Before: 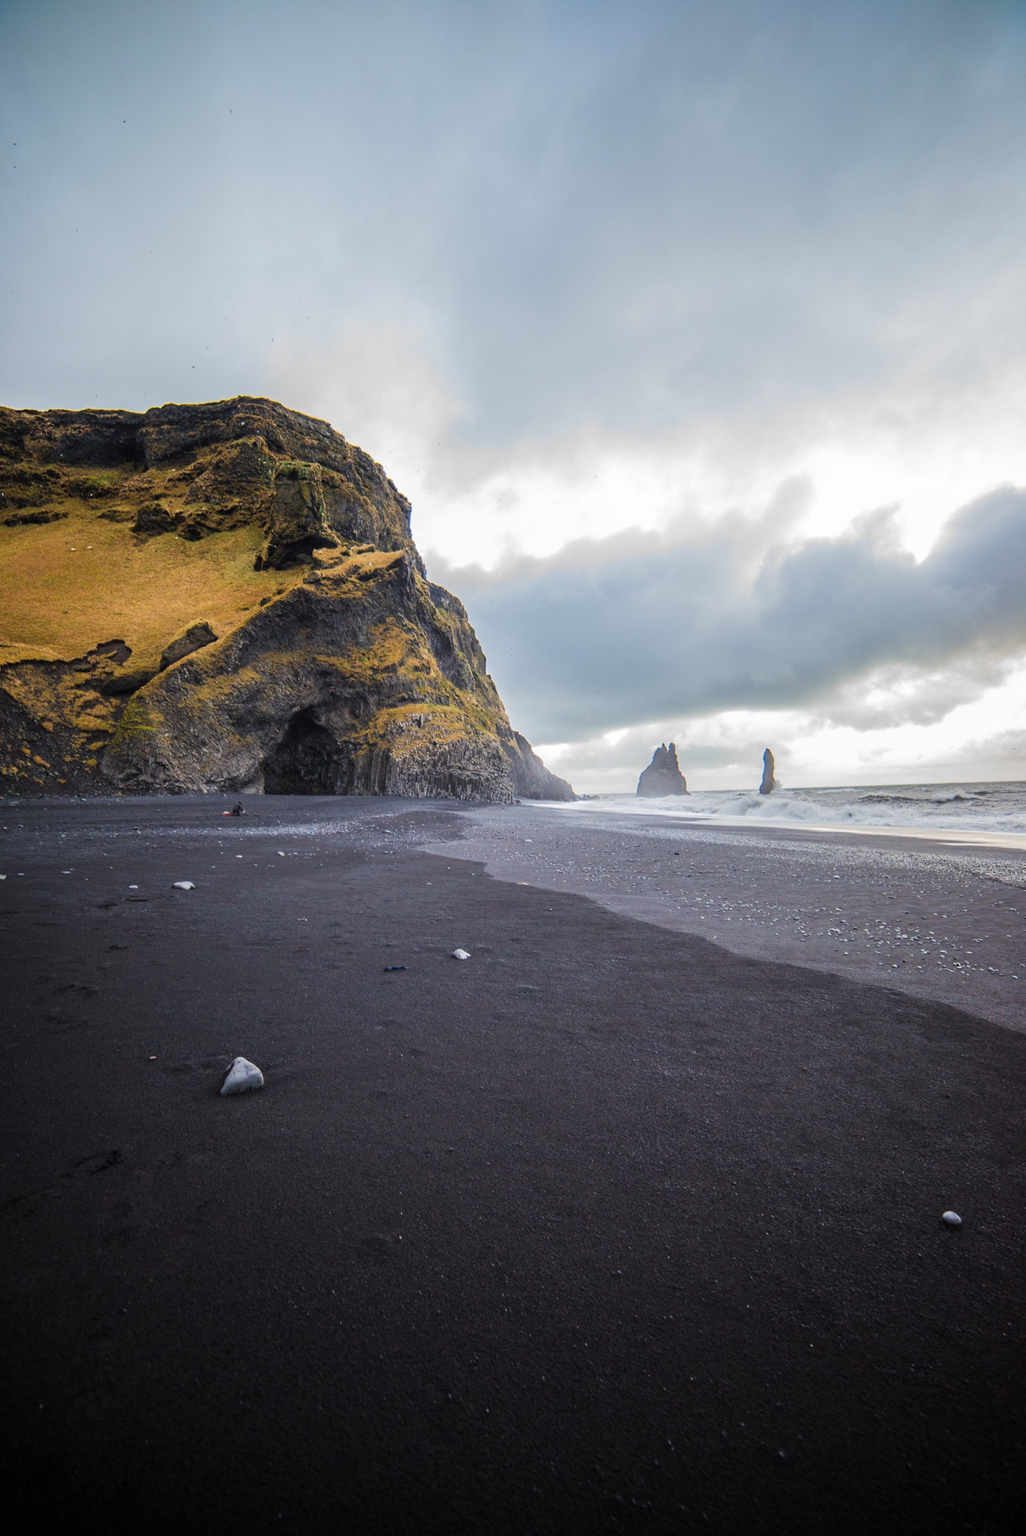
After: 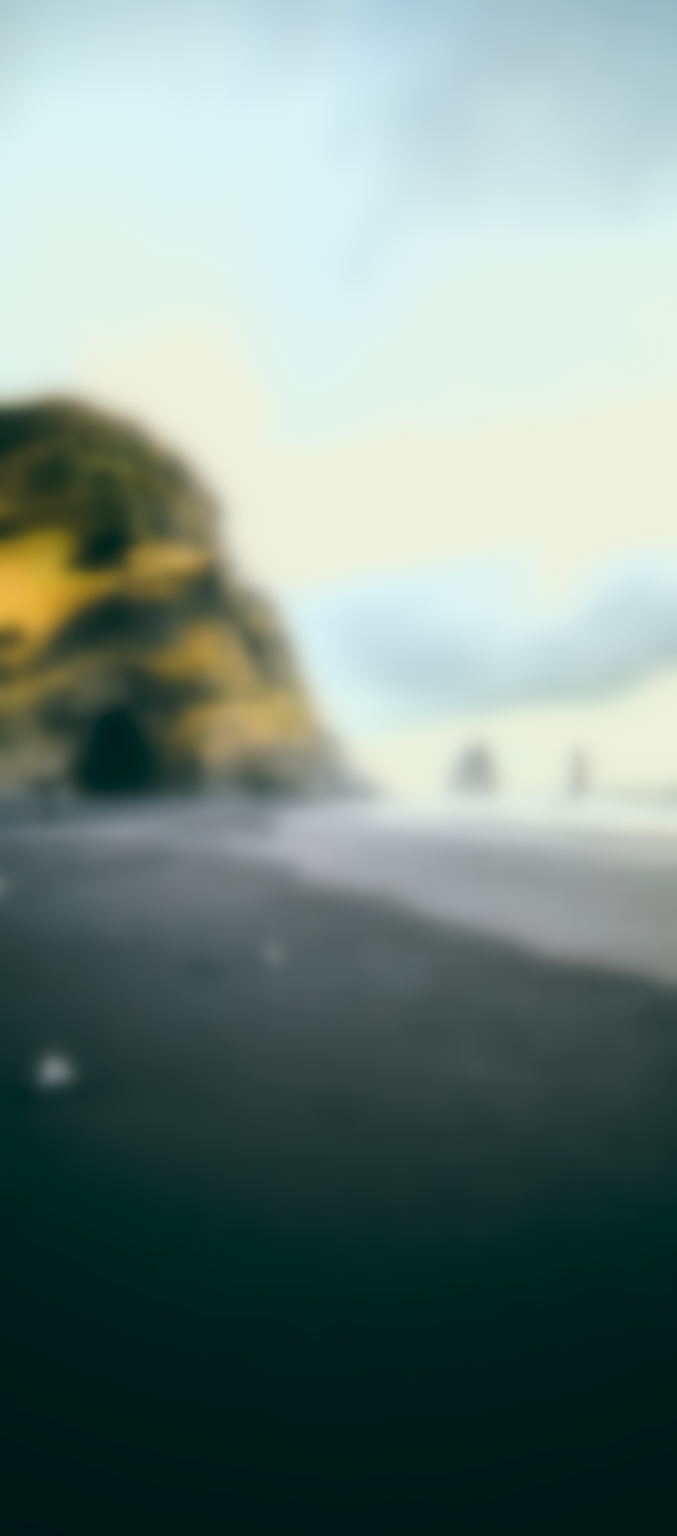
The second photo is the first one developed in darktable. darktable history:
crop and rotate: left 18.442%, right 15.508%
exposure: exposure 0.7 EV, compensate highlight preservation false
tone curve: curves: ch0 [(0, 0) (0.003, 0.002) (0.011, 0.009) (0.025, 0.02) (0.044, 0.034) (0.069, 0.046) (0.1, 0.062) (0.136, 0.083) (0.177, 0.119) (0.224, 0.162) (0.277, 0.216) (0.335, 0.282) (0.399, 0.365) (0.468, 0.457) (0.543, 0.541) (0.623, 0.624) (0.709, 0.713) (0.801, 0.797) (0.898, 0.889) (1, 1)], preserve colors none
color balance: lift [1.005, 0.99, 1.007, 1.01], gamma [1, 1.034, 1.032, 0.966], gain [0.873, 1.055, 1.067, 0.933]
lowpass: radius 16, unbound 0
tone equalizer: -8 EV -0.417 EV, -7 EV -0.389 EV, -6 EV -0.333 EV, -5 EV -0.222 EV, -3 EV 0.222 EV, -2 EV 0.333 EV, -1 EV 0.389 EV, +0 EV 0.417 EV, edges refinement/feathering 500, mask exposure compensation -1.57 EV, preserve details no
color zones: curves: ch0 [(0, 0.5) (0.143, 0.5) (0.286, 0.5) (0.429, 0.5) (0.62, 0.489) (0.714, 0.445) (0.844, 0.496) (1, 0.5)]; ch1 [(0, 0.5) (0.143, 0.5) (0.286, 0.5) (0.429, 0.5) (0.571, 0.5) (0.714, 0.523) (0.857, 0.5) (1, 0.5)]
